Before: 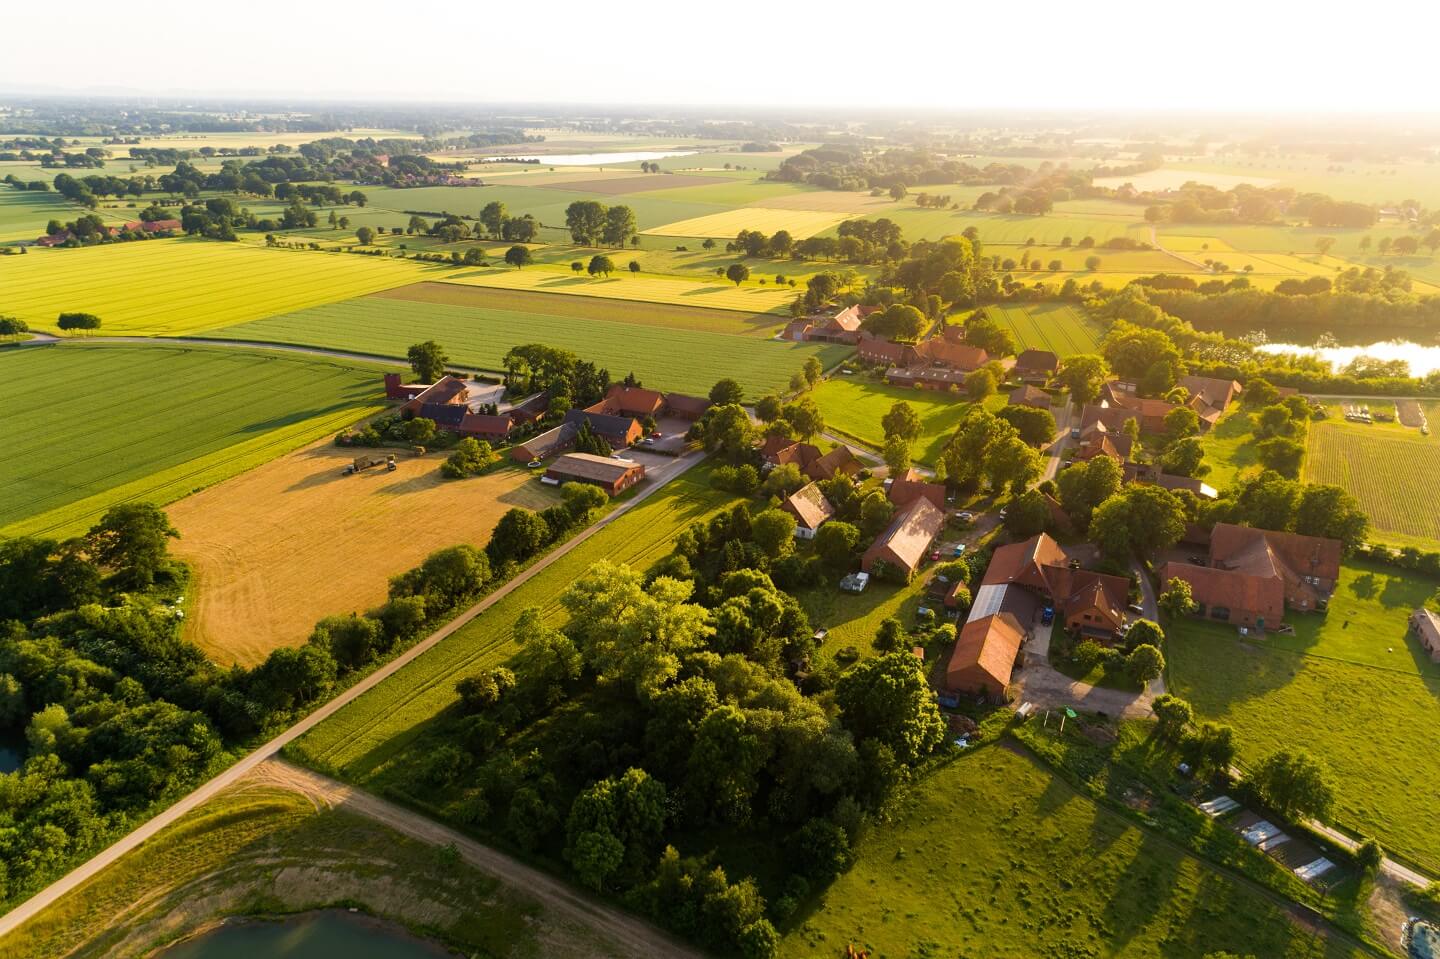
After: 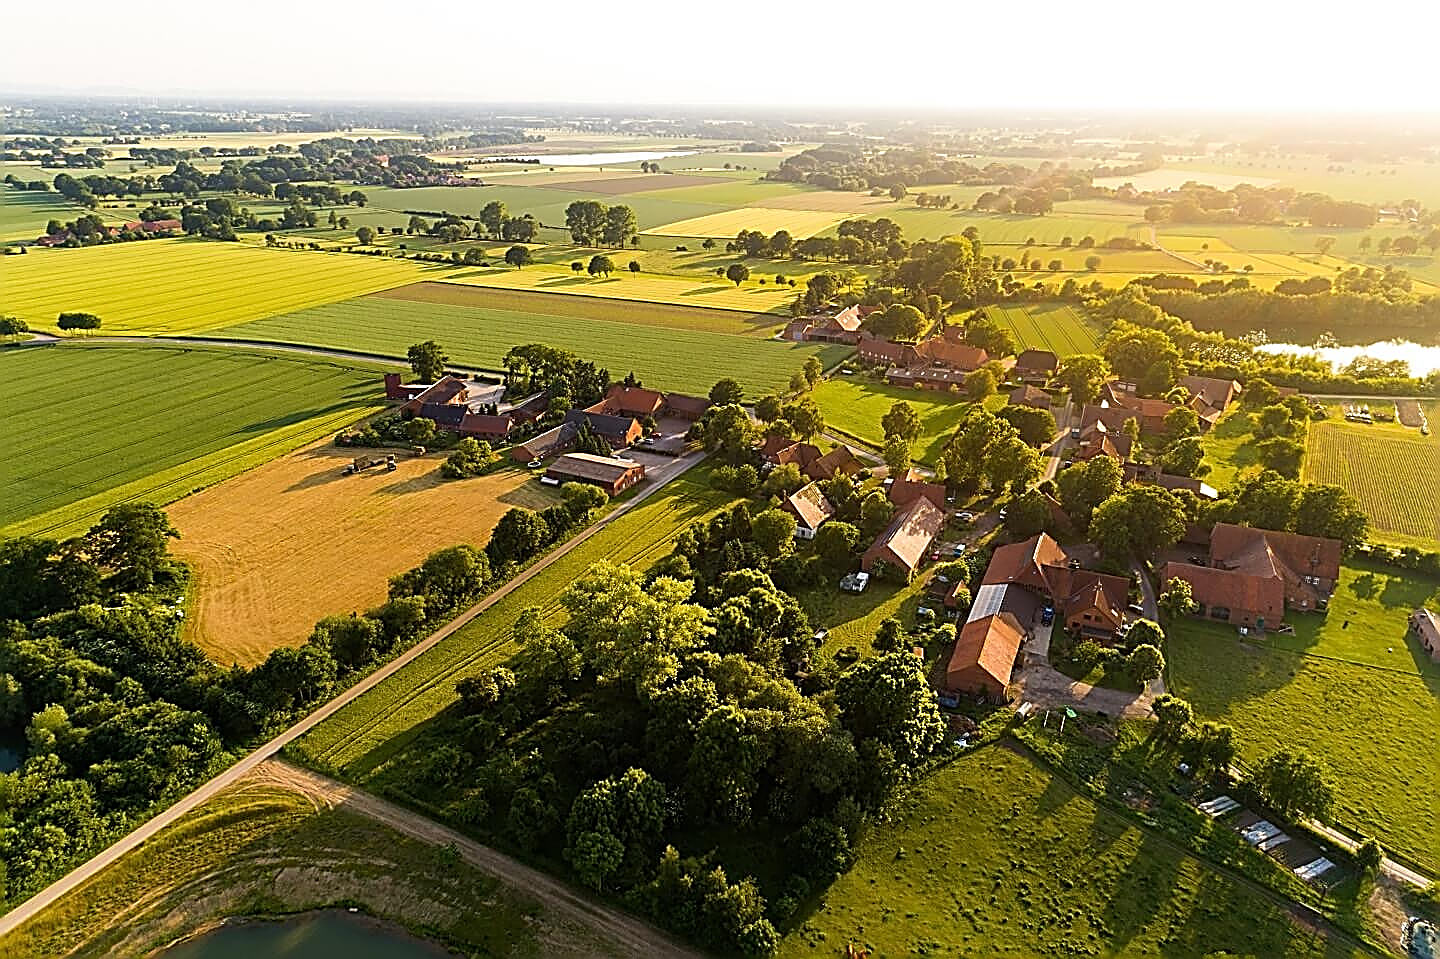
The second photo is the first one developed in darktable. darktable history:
sharpen: amount 1.988
